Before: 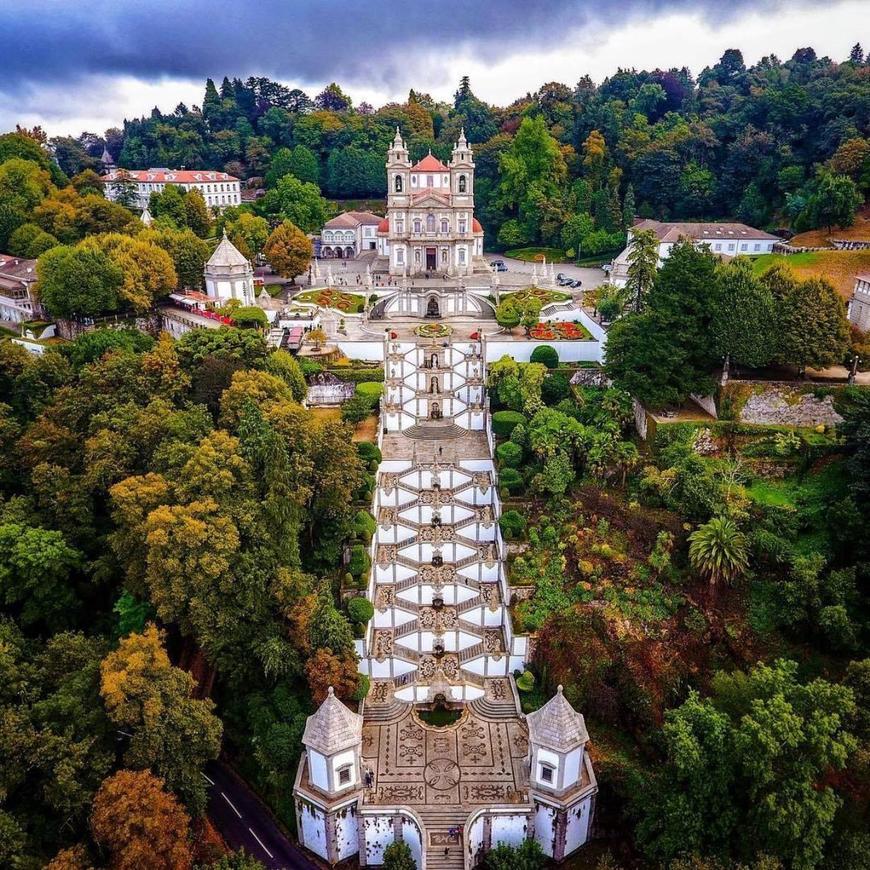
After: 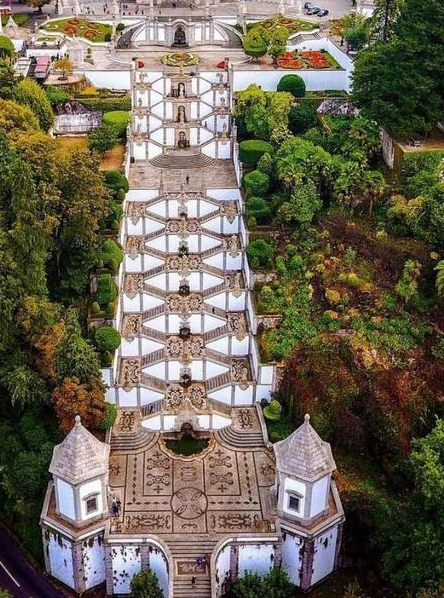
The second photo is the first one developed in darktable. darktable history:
crop and rotate: left 29.087%, top 31.192%, right 19.817%
